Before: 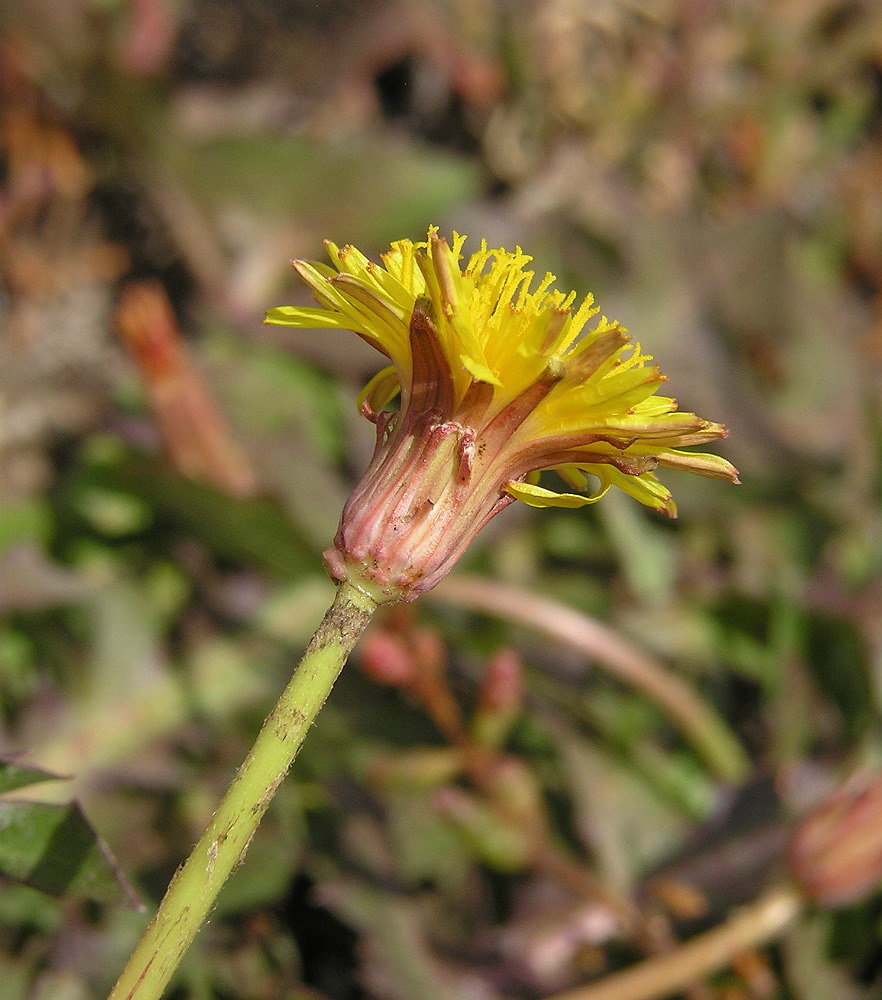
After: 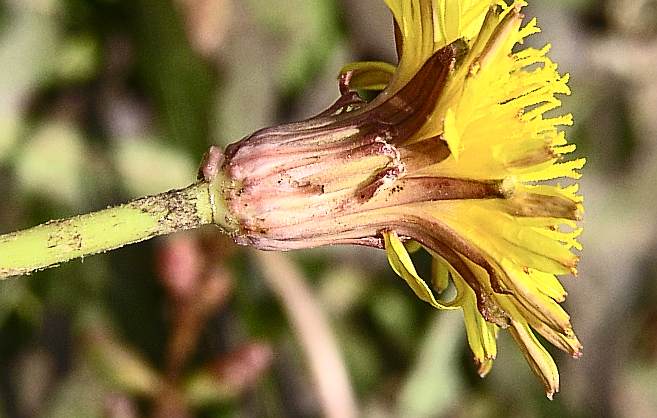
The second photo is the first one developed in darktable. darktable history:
sharpen: on, module defaults
crop and rotate: angle -46.19°, top 16.779%, right 0.992%, bottom 11.714%
color correction: highlights b* 0.04
color zones: curves: ch1 [(0.077, 0.436) (0.25, 0.5) (0.75, 0.5)]
contrast brightness saturation: contrast 0.39, brightness 0.099
